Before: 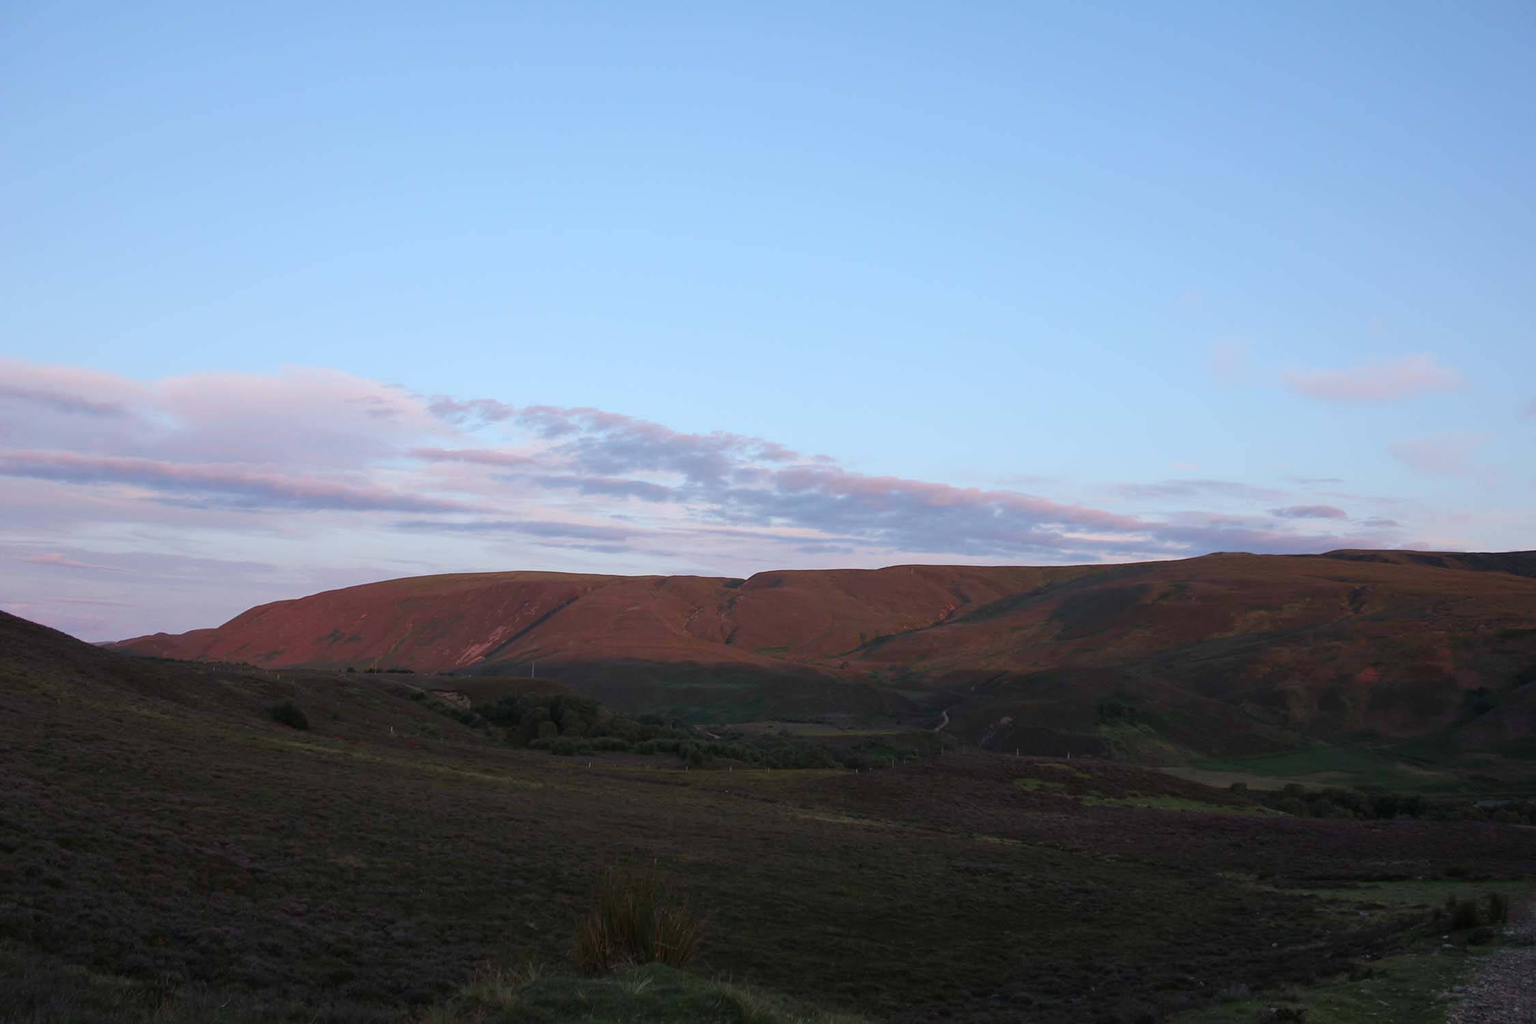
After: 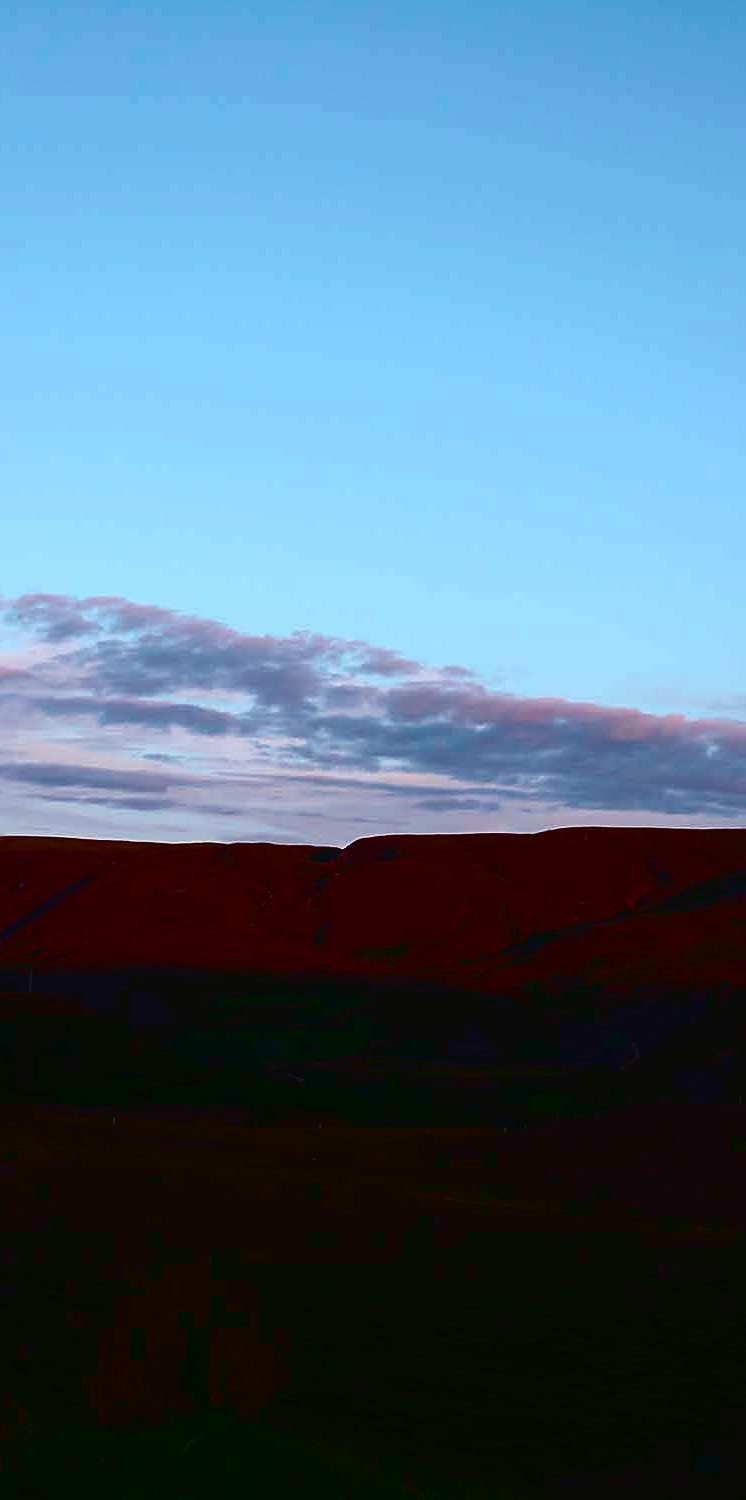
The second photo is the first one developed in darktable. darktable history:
crop: left 33.343%, right 33.49%
contrast brightness saturation: contrast 0.087, brightness -0.579, saturation 0.173
sharpen: on, module defaults
tone curve: curves: ch0 [(0, 0.024) (0.049, 0.038) (0.176, 0.162) (0.311, 0.337) (0.416, 0.471) (0.565, 0.658) (0.817, 0.911) (1, 1)]; ch1 [(0, 0) (0.351, 0.347) (0.446, 0.42) (0.481, 0.463) (0.504, 0.504) (0.522, 0.521) (0.546, 0.563) (0.622, 0.664) (0.728, 0.786) (1, 1)]; ch2 [(0, 0) (0.327, 0.324) (0.427, 0.413) (0.458, 0.444) (0.502, 0.504) (0.526, 0.539) (0.547, 0.581) (0.601, 0.61) (0.76, 0.765) (1, 1)], color space Lab, independent channels, preserve colors none
